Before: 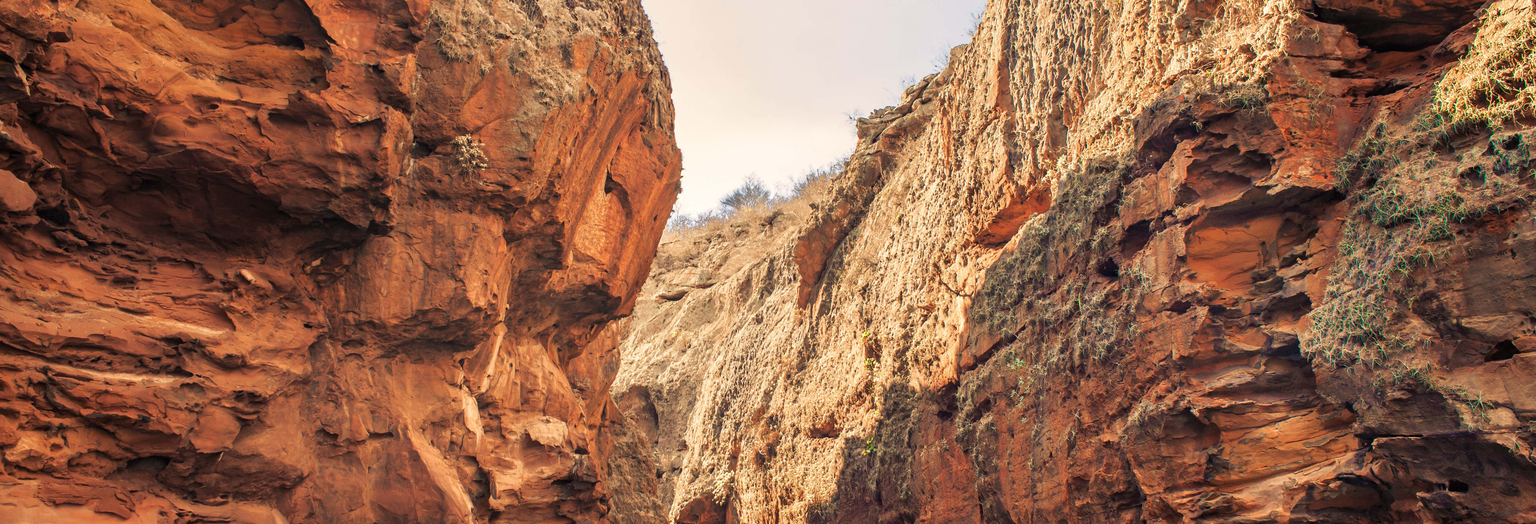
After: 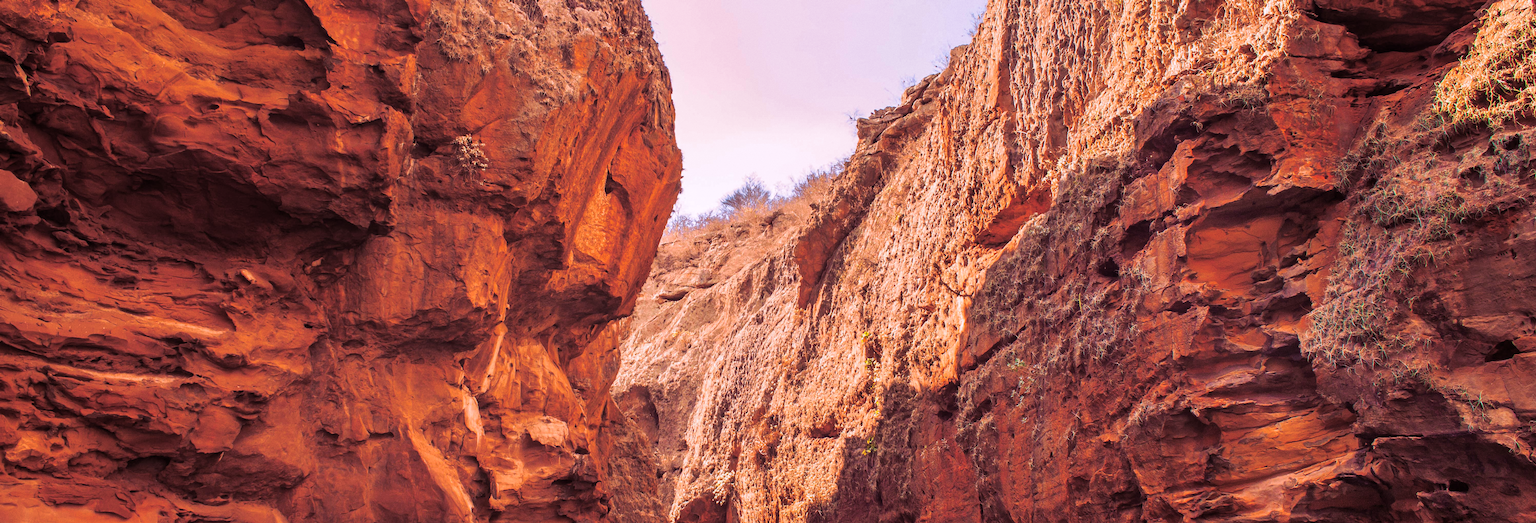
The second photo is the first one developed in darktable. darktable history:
split-toning: on, module defaults
grain: coarseness 0.09 ISO
color balance rgb: linear chroma grading › global chroma 15%, perceptual saturation grading › global saturation 30%
exposure: exposure -0.157 EV, compensate highlight preservation false
color correction: highlights a* 15.03, highlights b* -25.07
